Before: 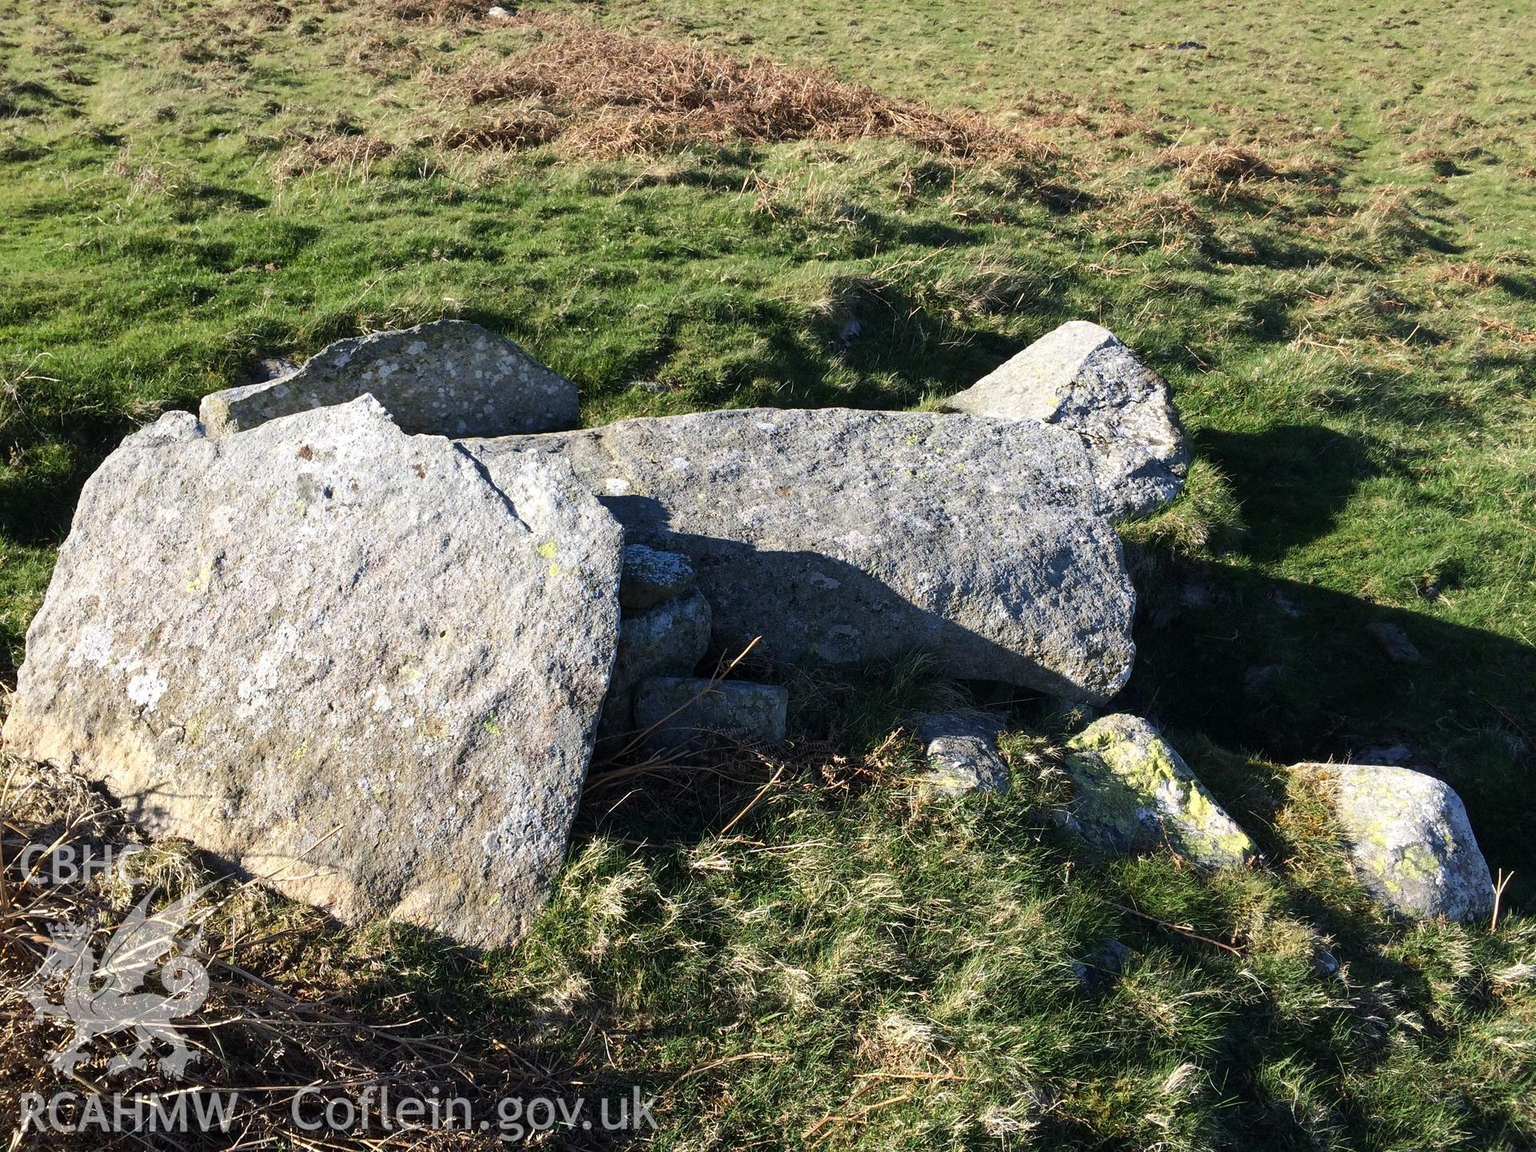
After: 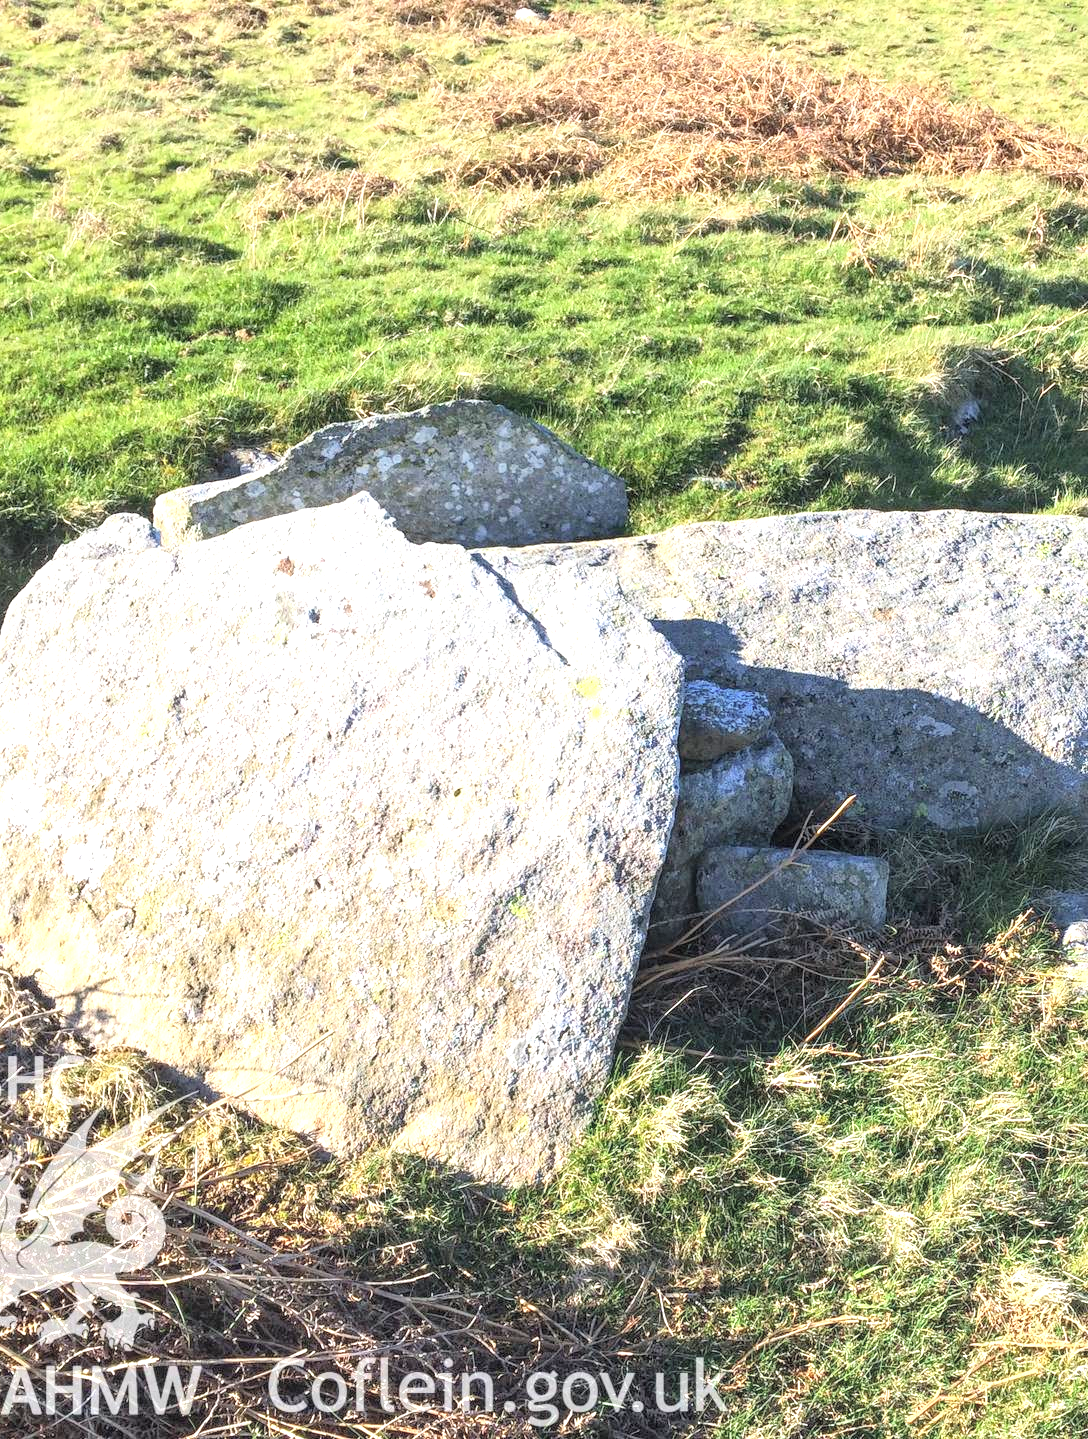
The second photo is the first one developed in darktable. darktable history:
crop: left 5.047%, right 38.251%
local contrast: on, module defaults
contrast brightness saturation: contrast 0.1, brightness 0.301, saturation 0.149
exposure: black level correction 0, exposure 1 EV, compensate exposure bias true, compensate highlight preservation false
